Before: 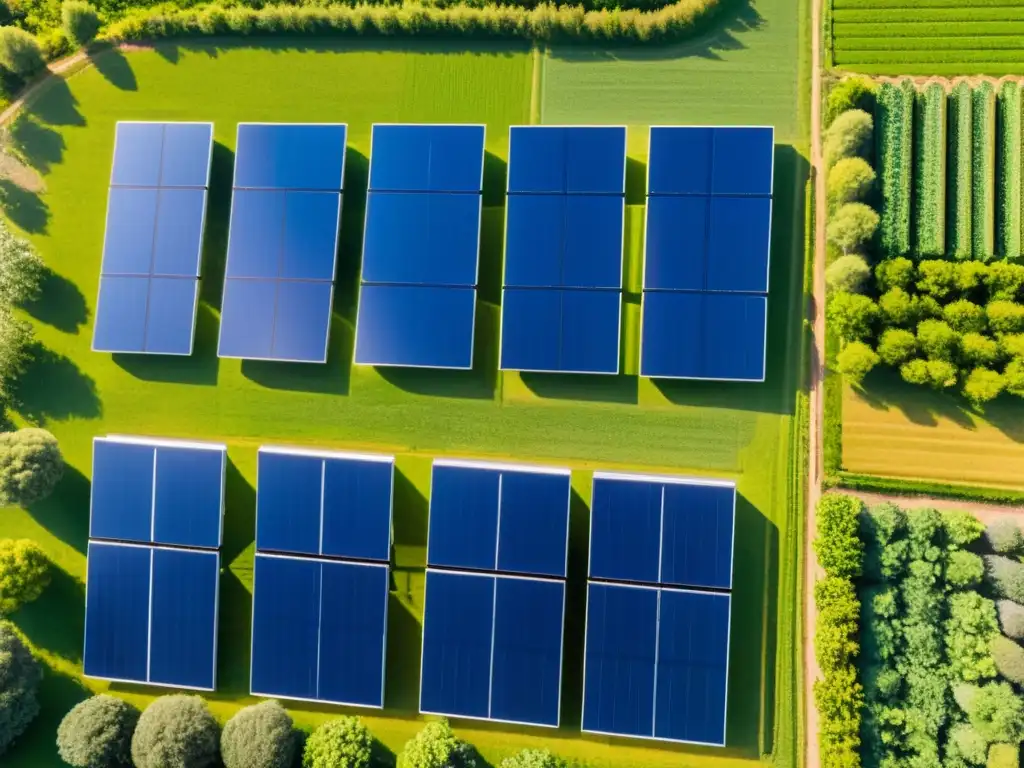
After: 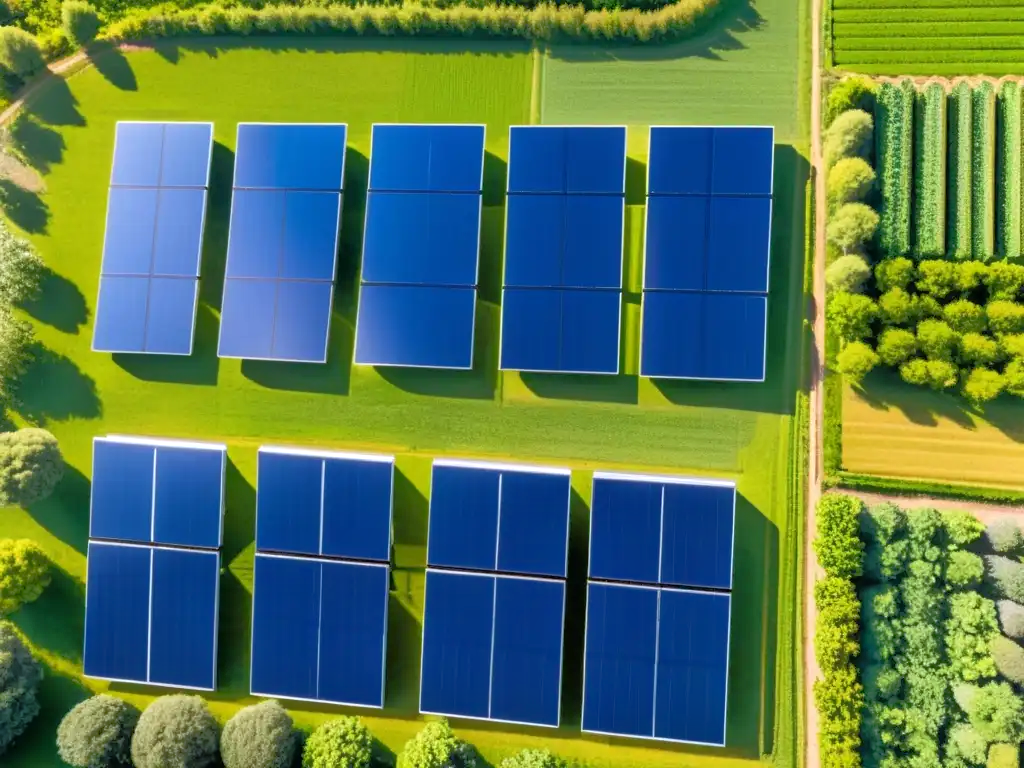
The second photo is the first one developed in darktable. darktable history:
white balance: red 0.974, blue 1.044
tone equalizer: -8 EV -0.528 EV, -7 EV -0.319 EV, -6 EV -0.083 EV, -5 EV 0.413 EV, -4 EV 0.985 EV, -3 EV 0.791 EV, -2 EV -0.01 EV, -1 EV 0.14 EV, +0 EV -0.012 EV, smoothing 1
